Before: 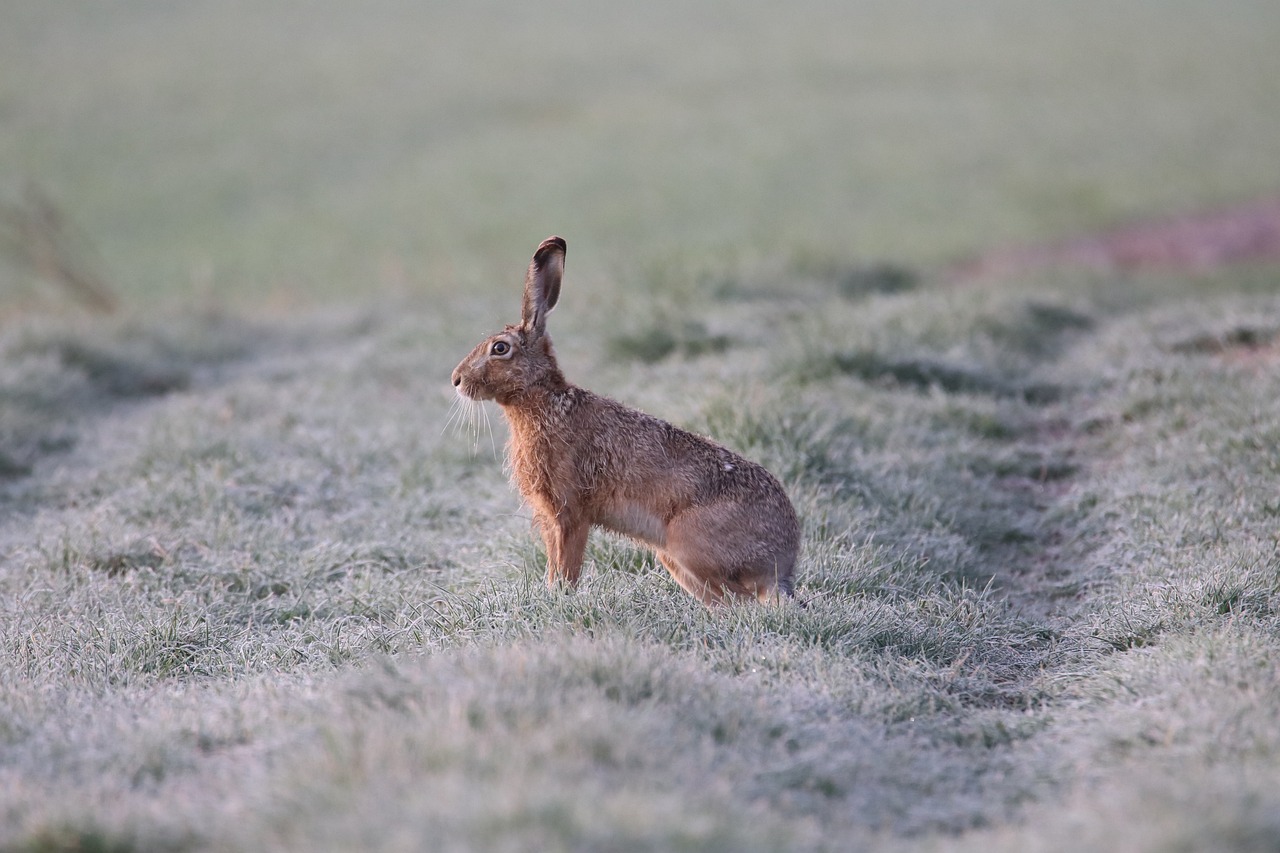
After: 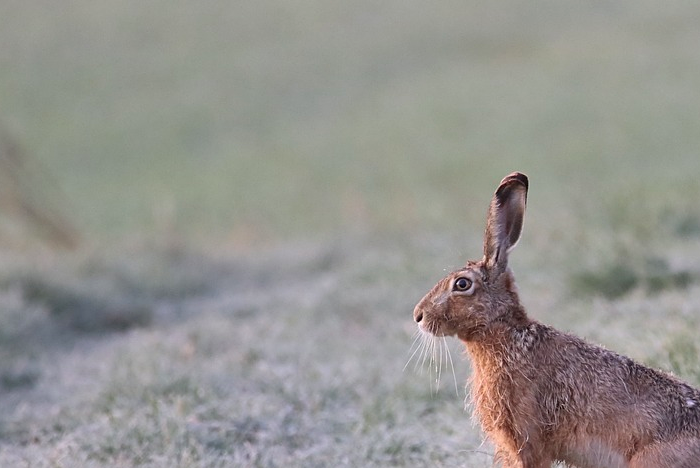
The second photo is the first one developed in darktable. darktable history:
contrast brightness saturation: contrast 0.03, brightness 0.06, saturation 0.13
crop and rotate: left 3.047%, top 7.509%, right 42.236%, bottom 37.598%
sharpen: amount 0.2
shadows and highlights: soften with gaussian
